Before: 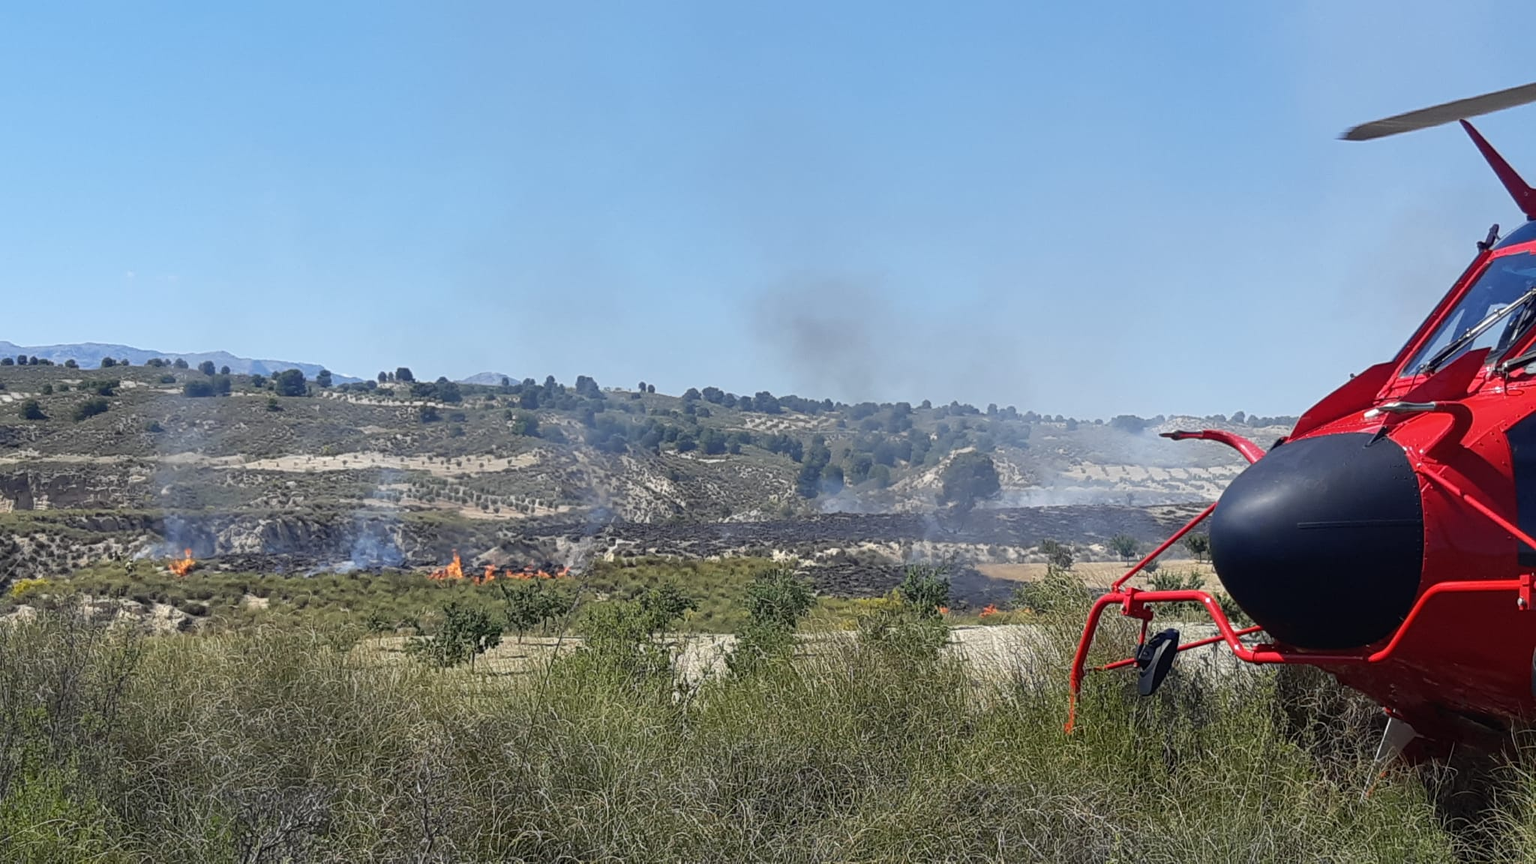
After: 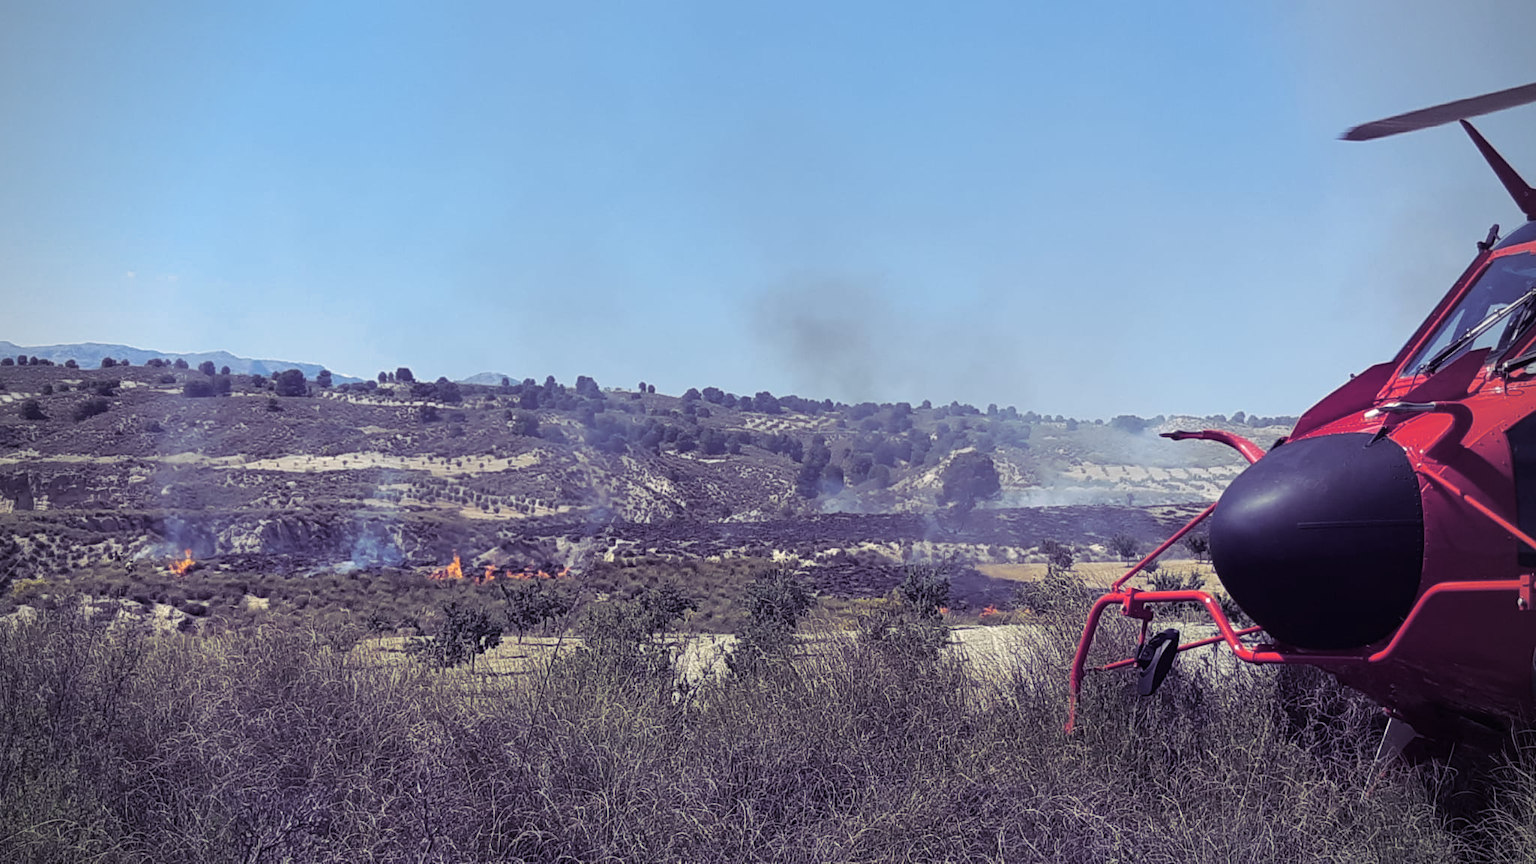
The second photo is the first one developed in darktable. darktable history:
split-toning: shadows › hue 255.6°, shadows › saturation 0.66, highlights › hue 43.2°, highlights › saturation 0.68, balance -50.1
vignetting: unbound false
